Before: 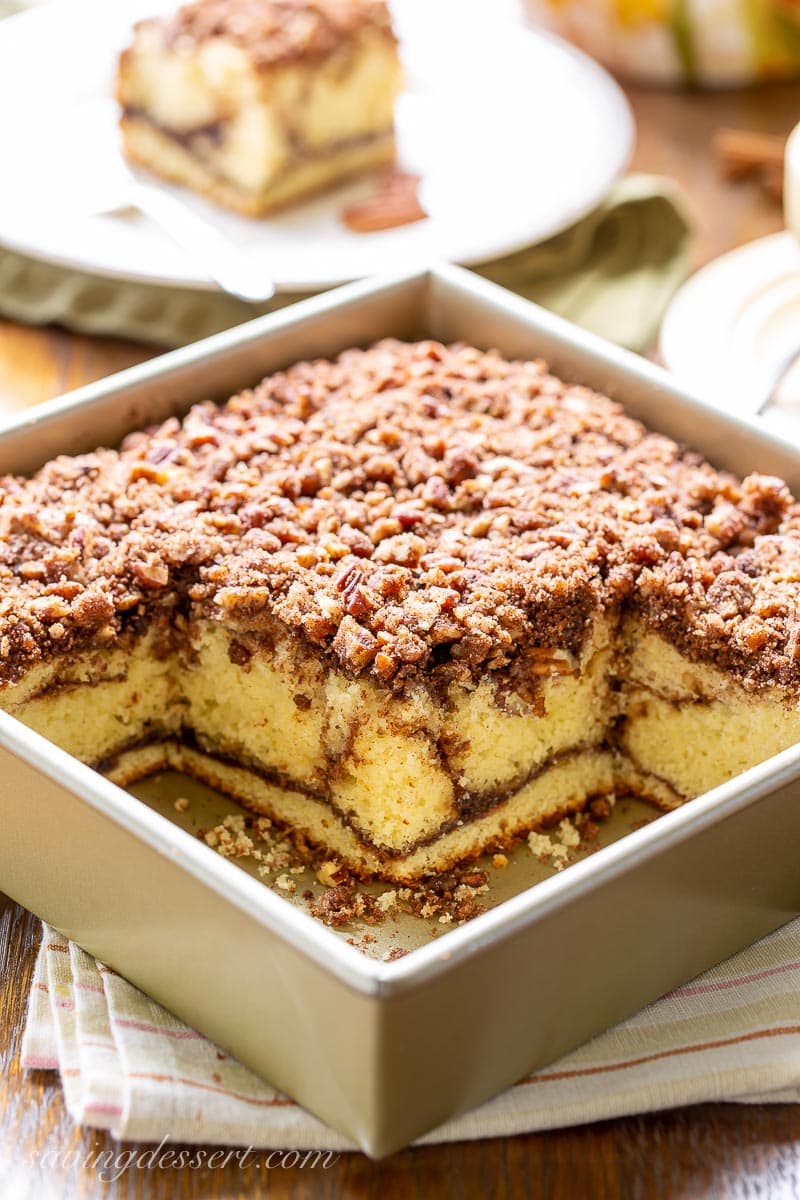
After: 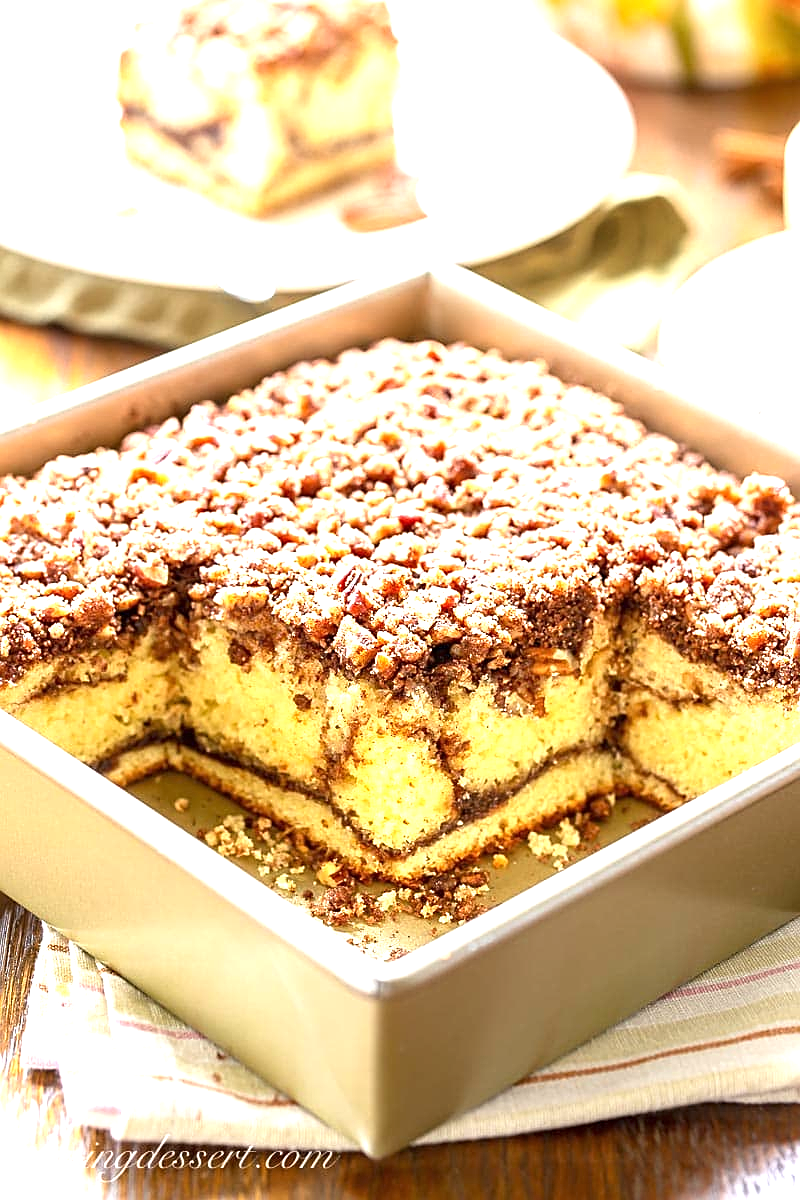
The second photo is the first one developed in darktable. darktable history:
exposure: black level correction 0, exposure 1.1 EV, compensate highlight preservation false
sharpen: on, module defaults
